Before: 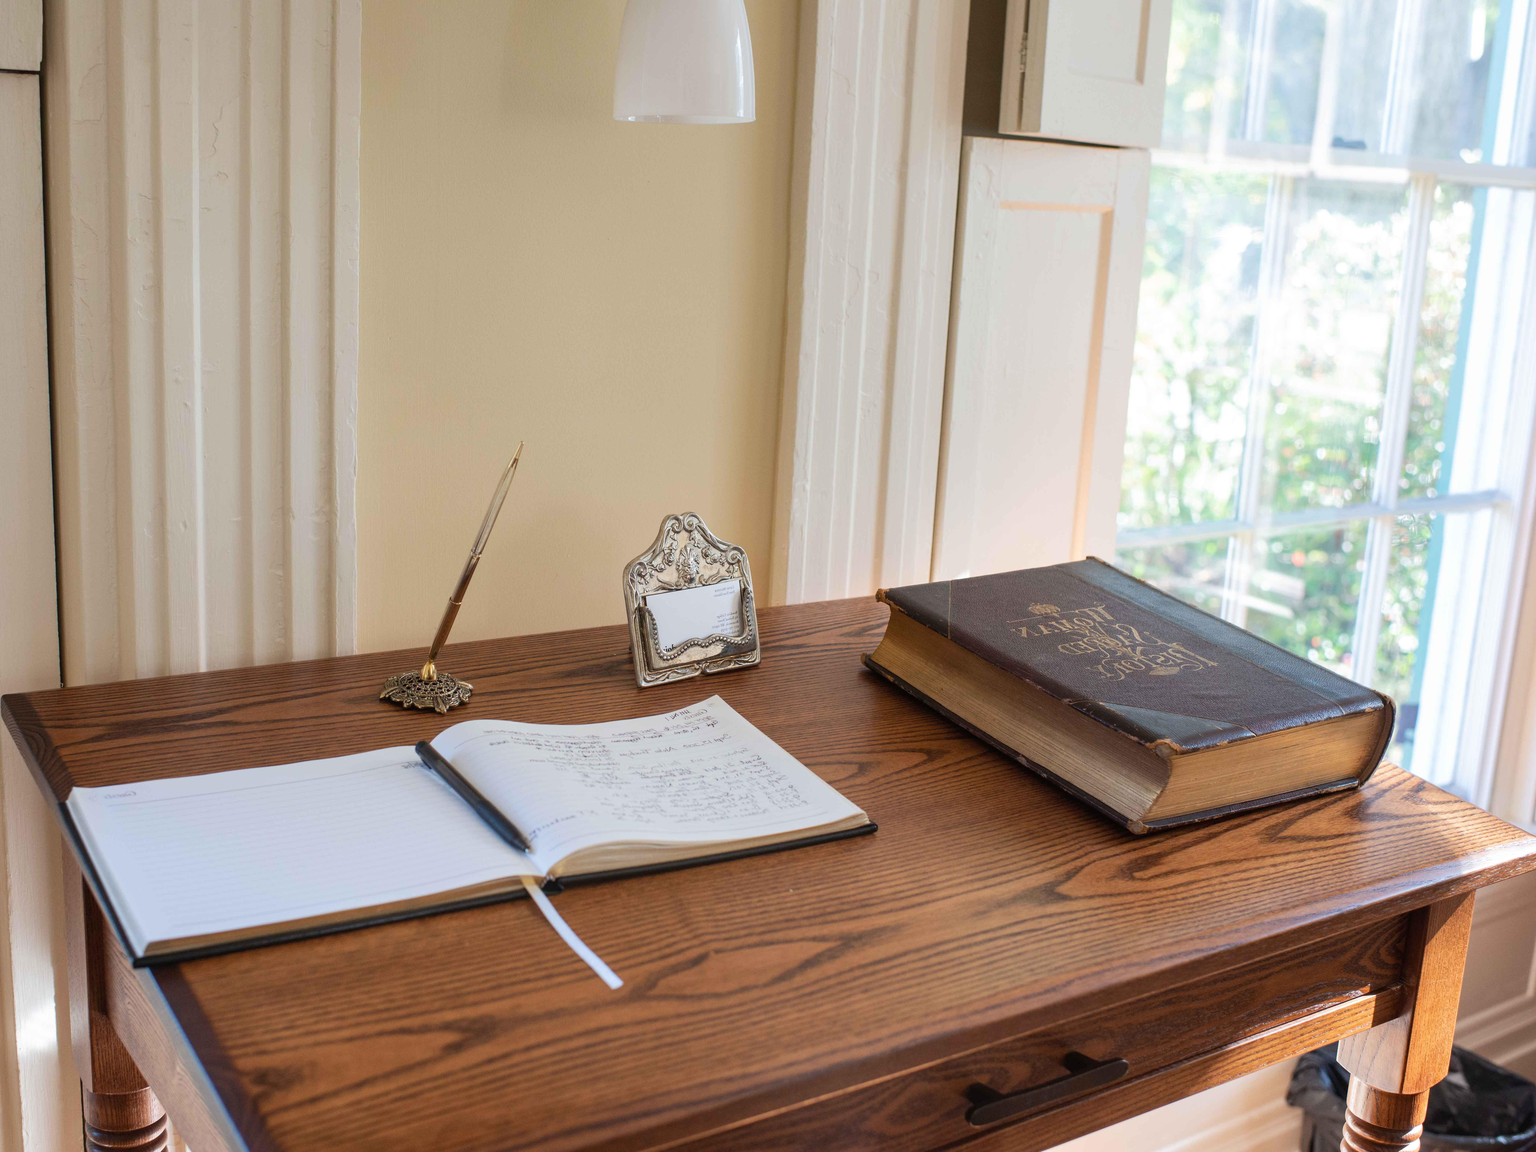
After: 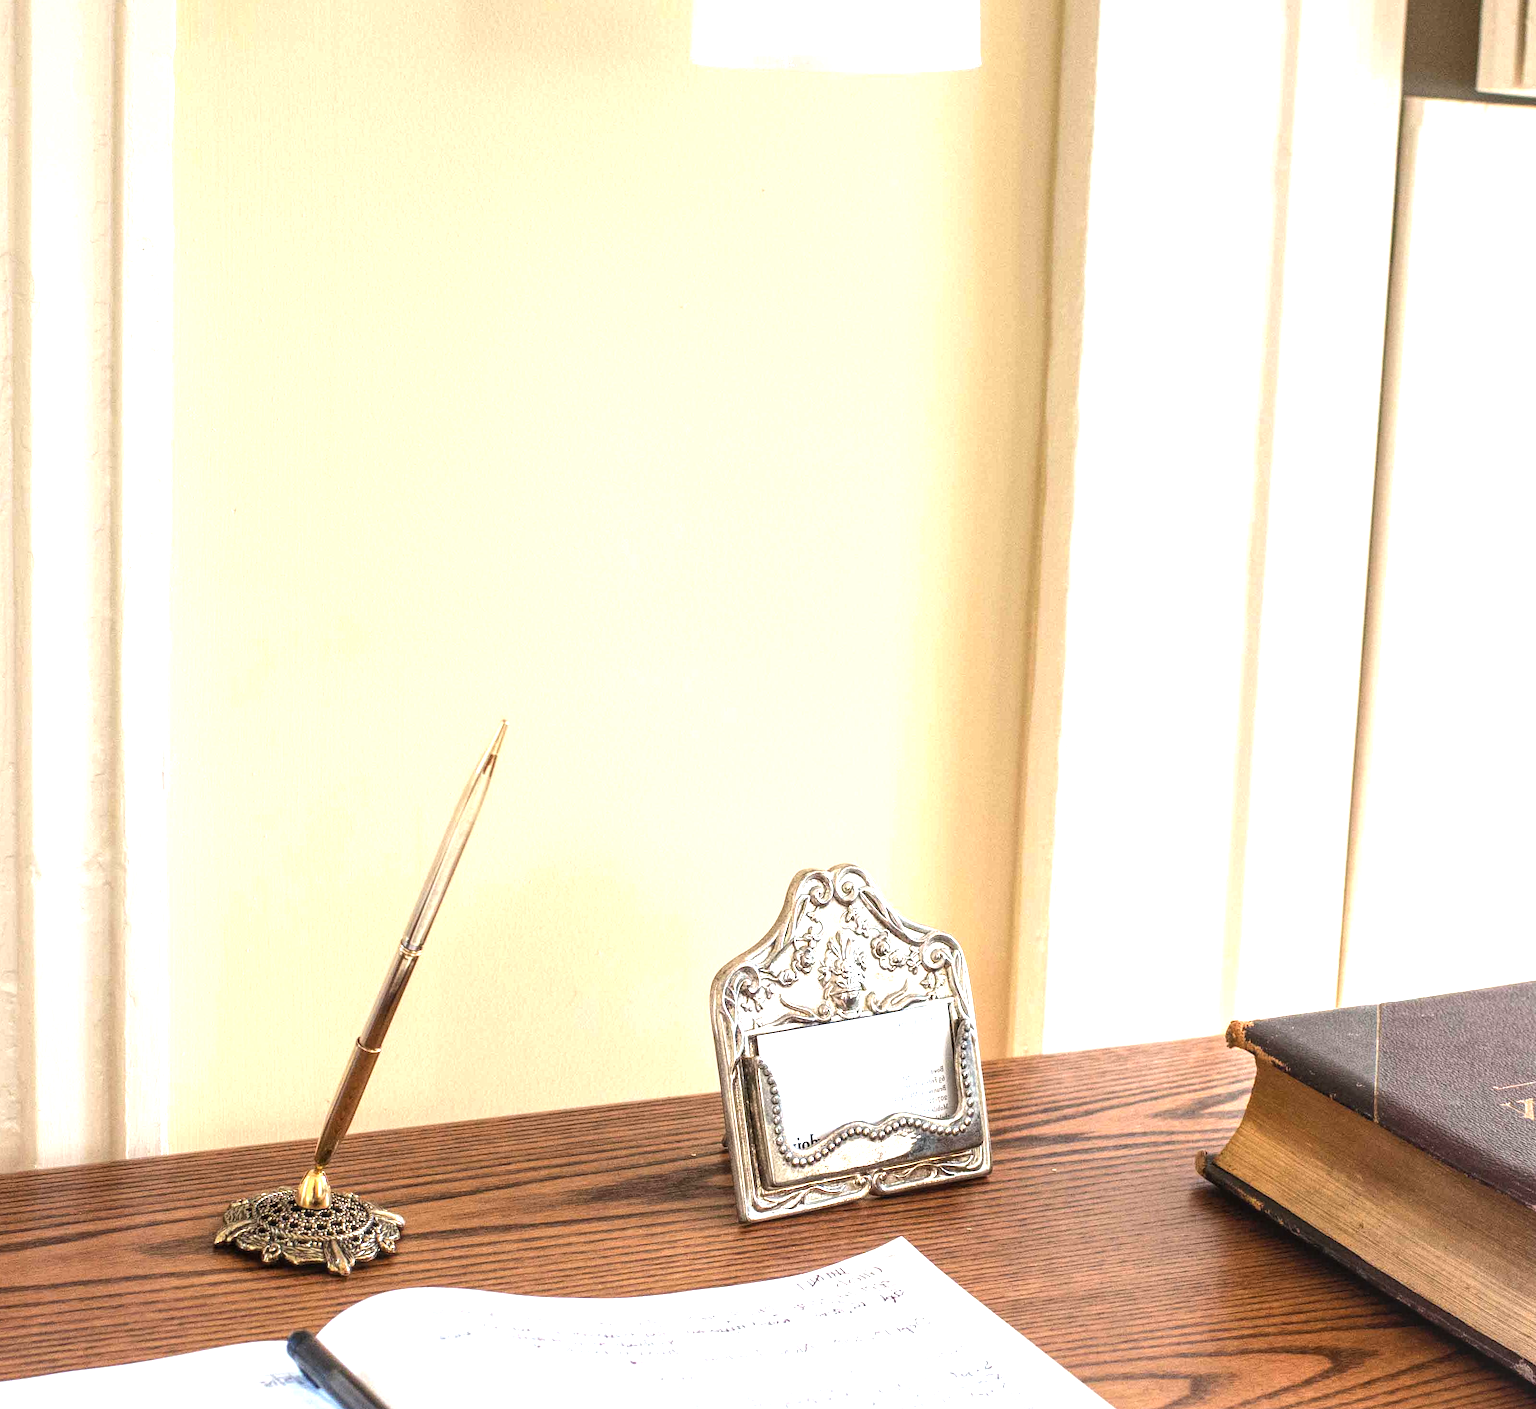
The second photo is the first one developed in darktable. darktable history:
crop: left 17.898%, top 7.697%, right 33.076%, bottom 32.324%
tone equalizer: -8 EV -0.445 EV, -7 EV -0.37 EV, -6 EV -0.315 EV, -5 EV -0.23 EV, -3 EV 0.232 EV, -2 EV 0.326 EV, -1 EV 0.405 EV, +0 EV 0.408 EV, edges refinement/feathering 500, mask exposure compensation -1.57 EV, preserve details no
exposure: black level correction 0, exposure 1.001 EV, compensate highlight preservation false
local contrast: on, module defaults
